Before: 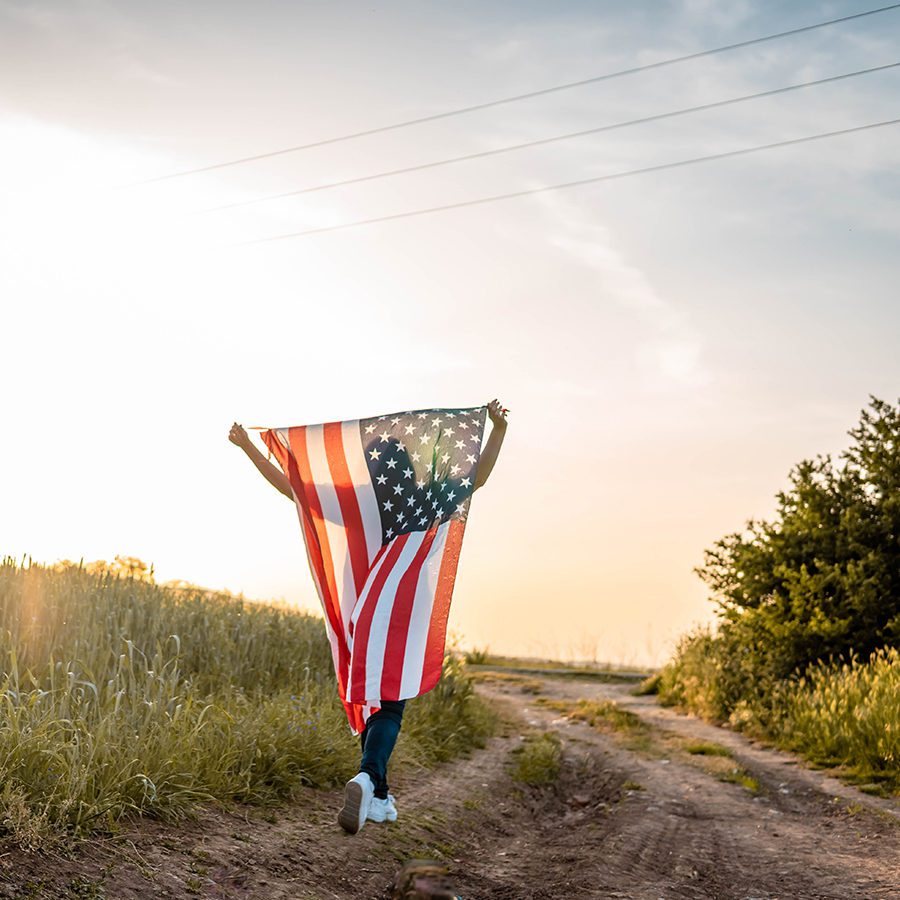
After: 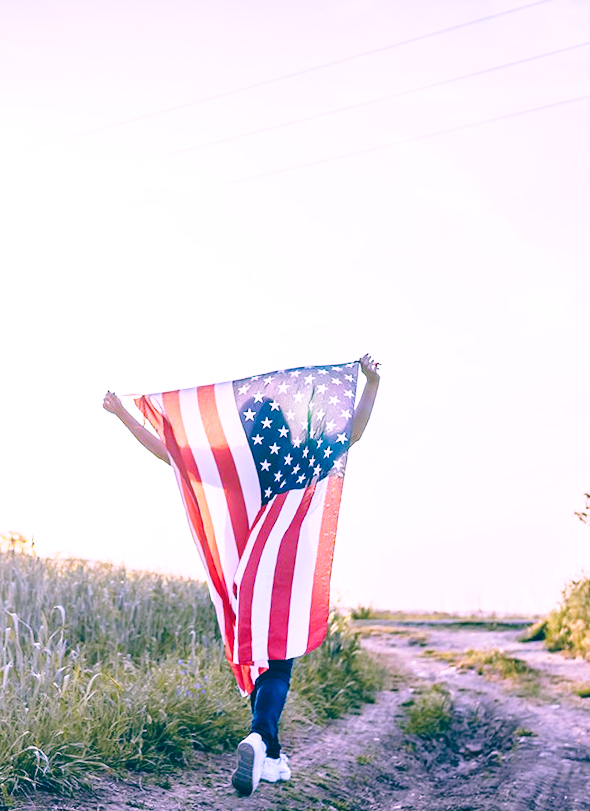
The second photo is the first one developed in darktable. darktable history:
rotate and perspective: rotation -3°, crop left 0.031, crop right 0.968, crop top 0.07, crop bottom 0.93
crop and rotate: left 13.537%, right 19.796%
white balance: red 0.98, blue 1.61
color balance: lift [1.006, 0.985, 1.002, 1.015], gamma [1, 0.953, 1.008, 1.047], gain [1.076, 1.13, 1.004, 0.87]
base curve: curves: ch0 [(0, 0) (0.028, 0.03) (0.121, 0.232) (0.46, 0.748) (0.859, 0.968) (1, 1)], preserve colors none
